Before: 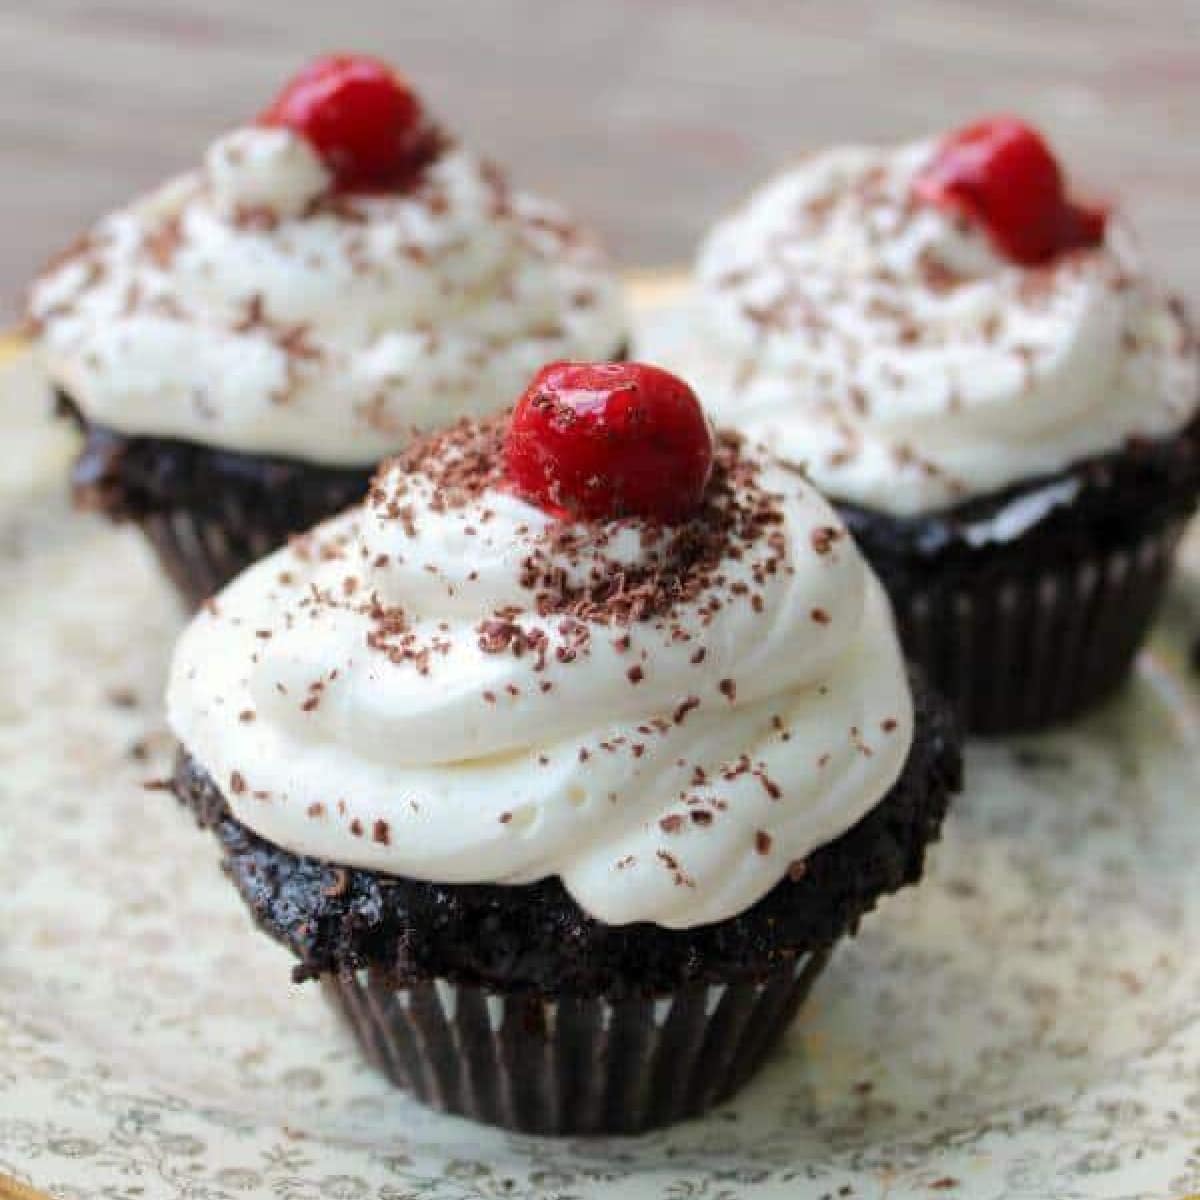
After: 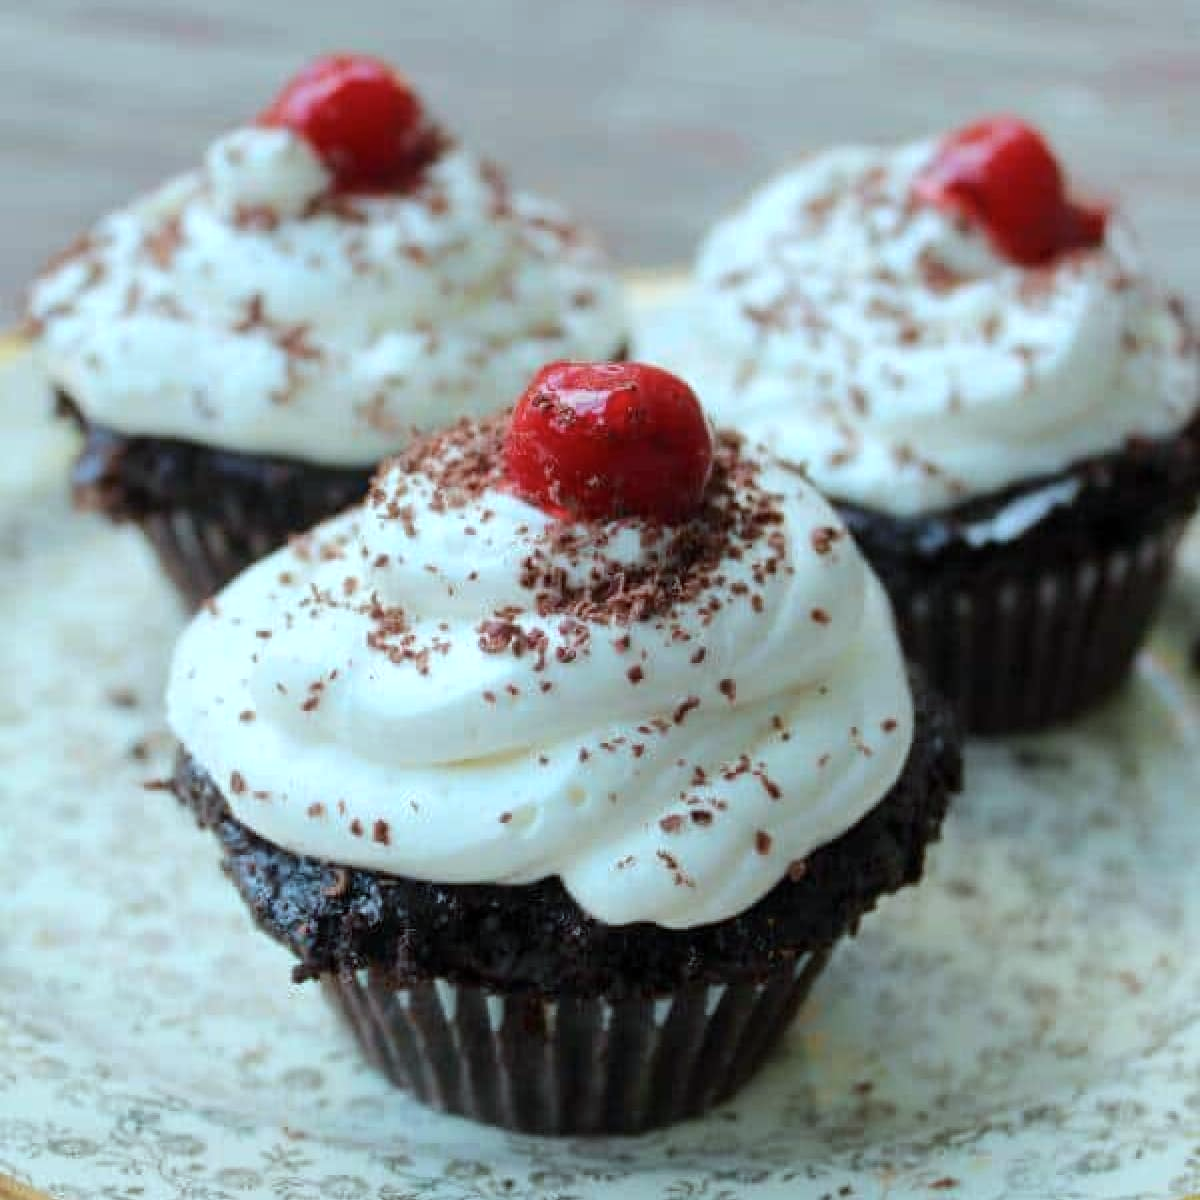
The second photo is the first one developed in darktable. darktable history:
color correction: highlights a* -10.36, highlights b* -10.36
